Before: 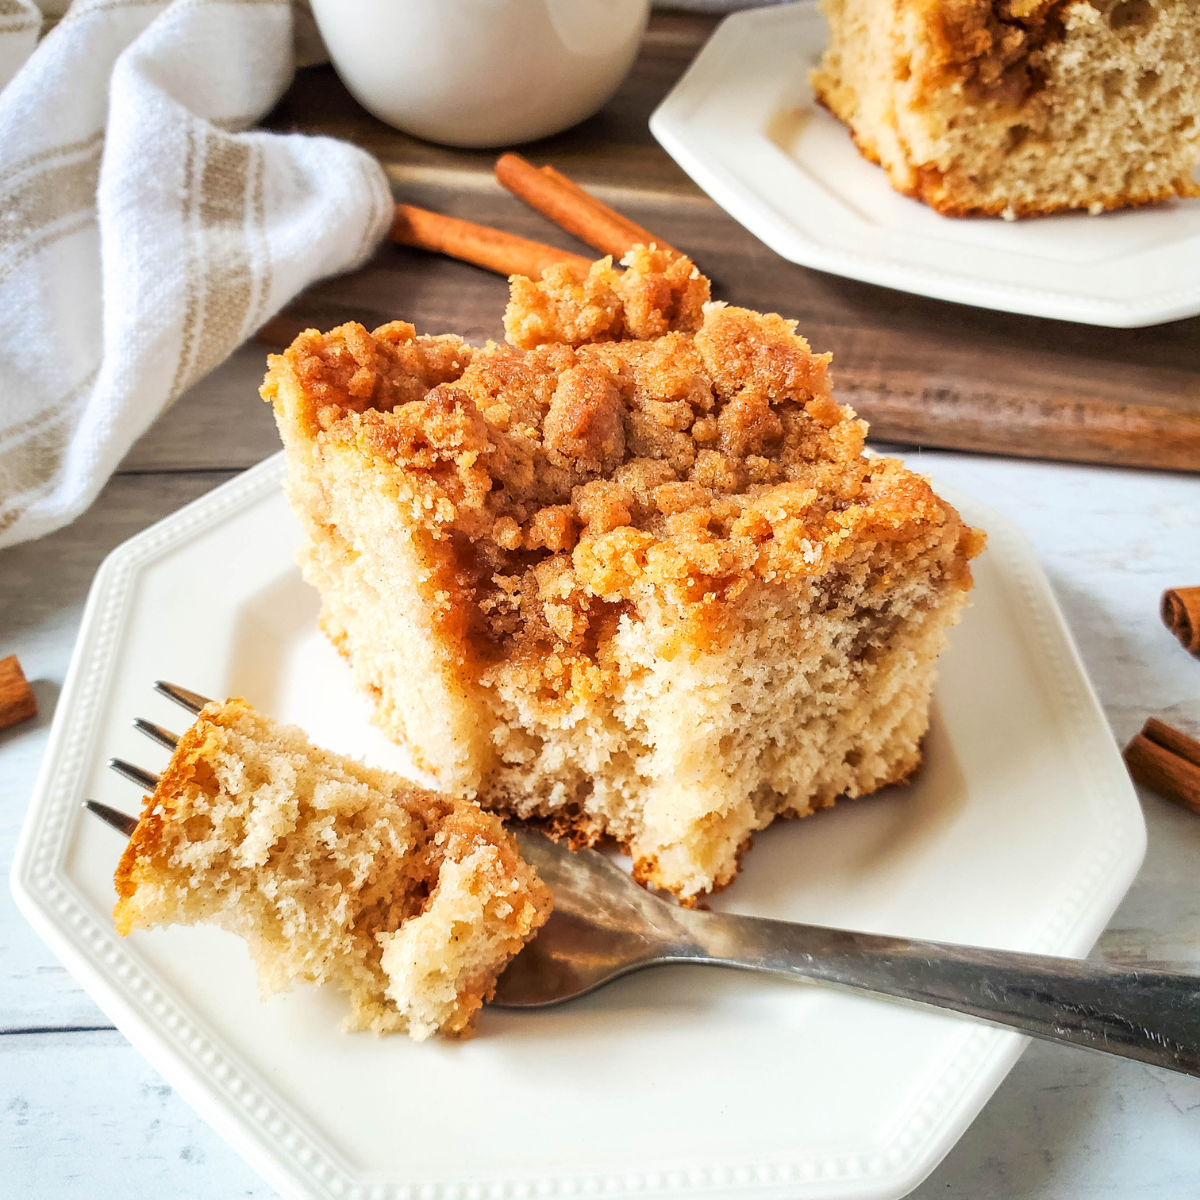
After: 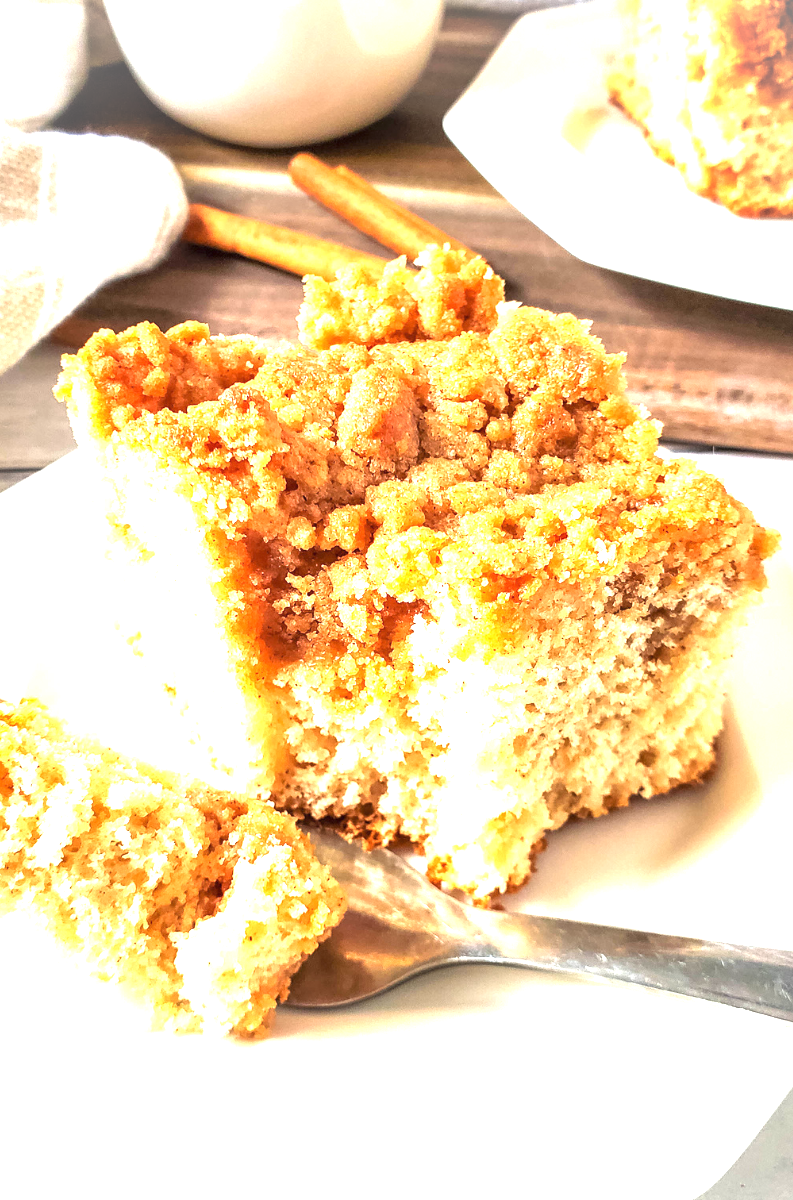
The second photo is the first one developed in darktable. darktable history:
exposure: black level correction 0, exposure 1.489 EV, compensate highlight preservation false
crop: left 17.236%, right 16.671%
tone equalizer: on, module defaults
vignetting: brightness 0.283, saturation 0
